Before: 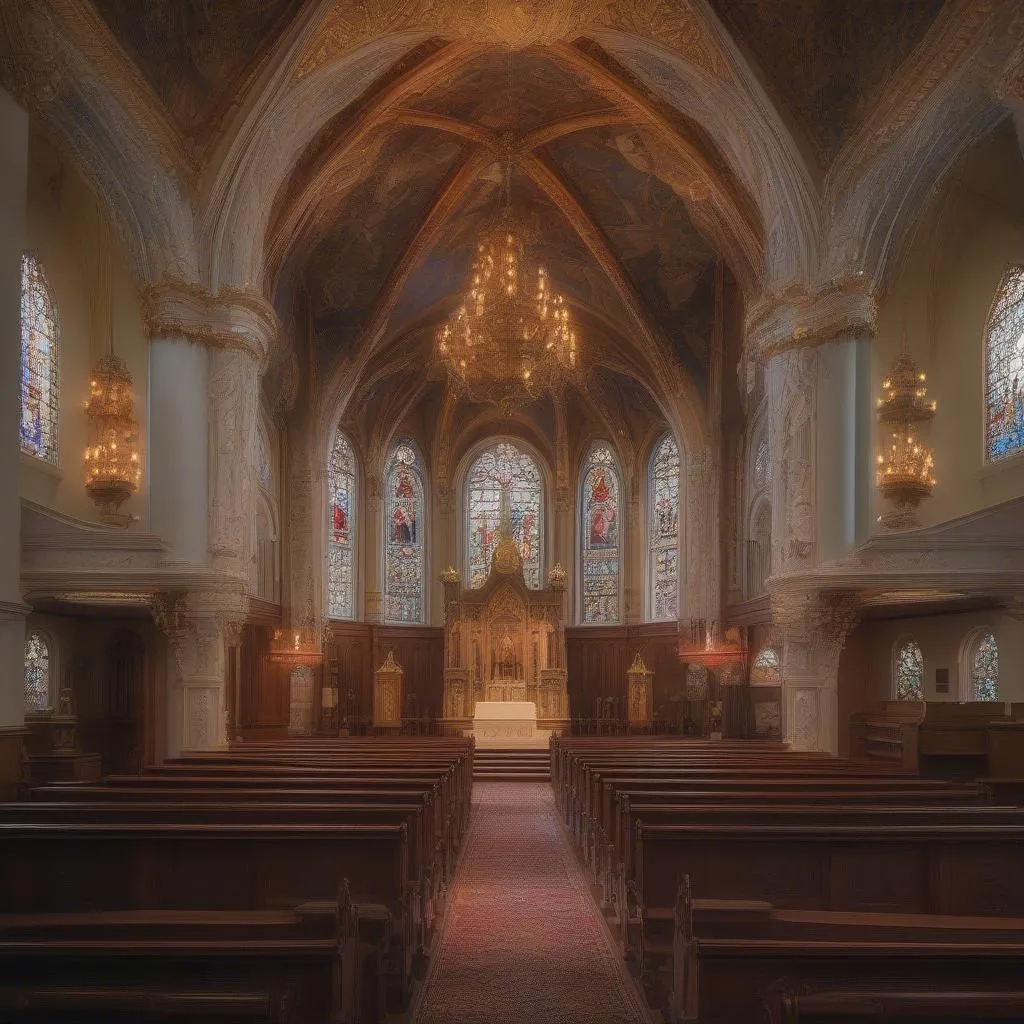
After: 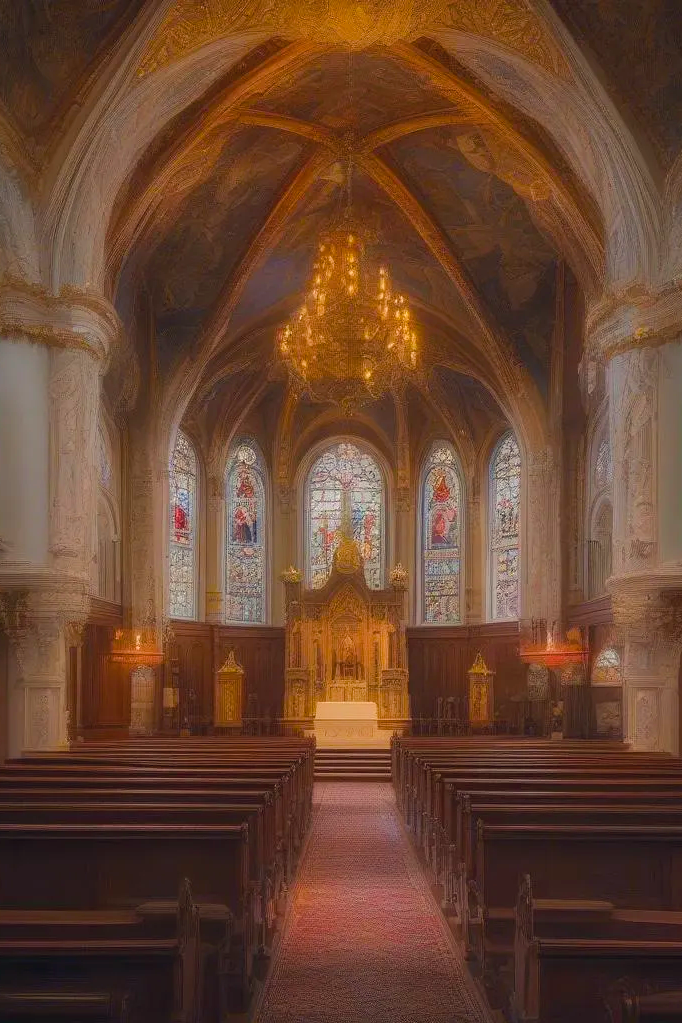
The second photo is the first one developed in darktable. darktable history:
crop and rotate: left 15.546%, right 17.787%
color correction: highlights a* 0.207, highlights b* 2.7, shadows a* -0.874, shadows b* -4.78
color balance rgb: perceptual saturation grading › global saturation 25%, perceptual brilliance grading › mid-tones 10%, perceptual brilliance grading › shadows 15%, global vibrance 20%
